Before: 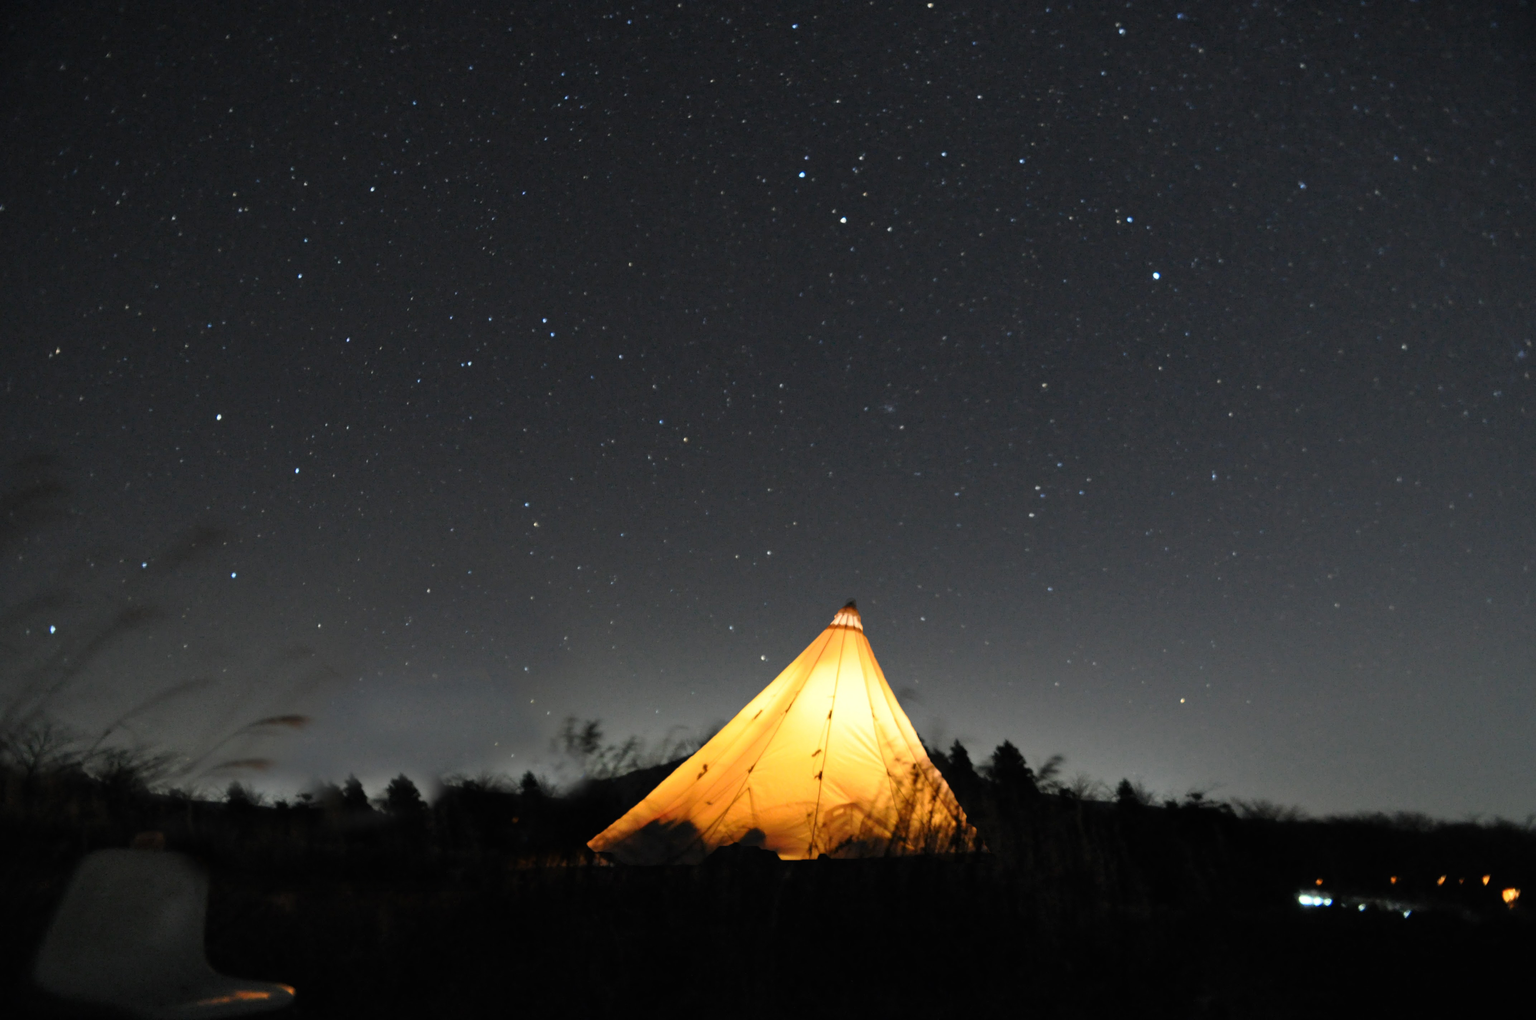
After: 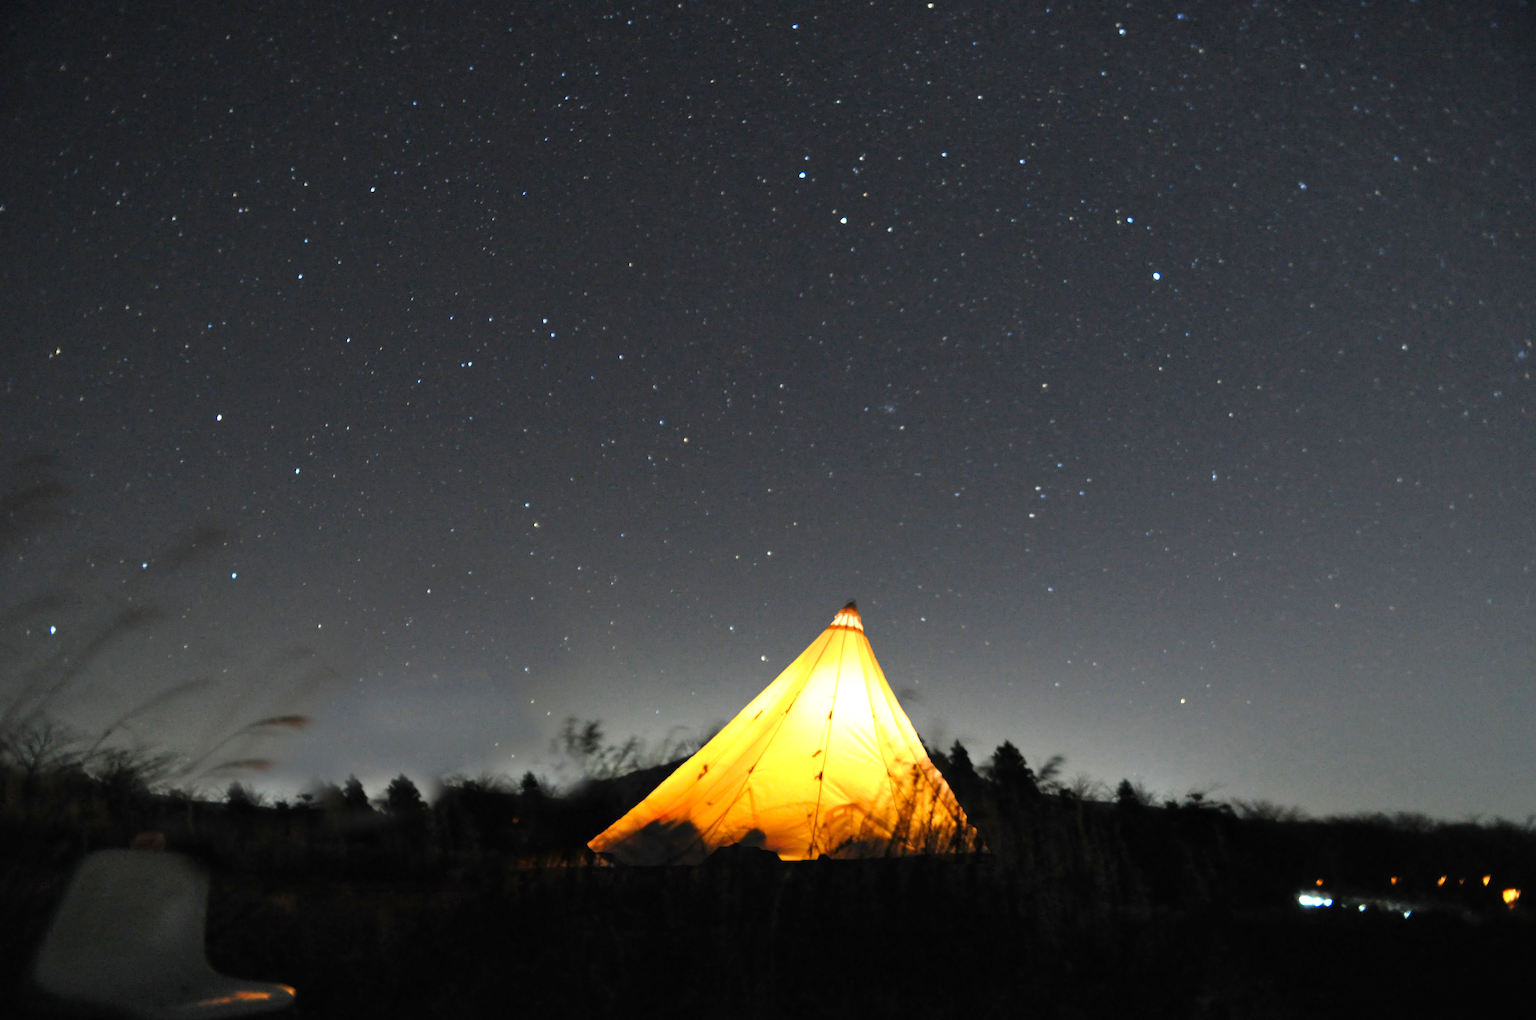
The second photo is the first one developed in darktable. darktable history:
color correction: saturation 1.11
exposure: exposure 0.7 EV, compensate highlight preservation false
